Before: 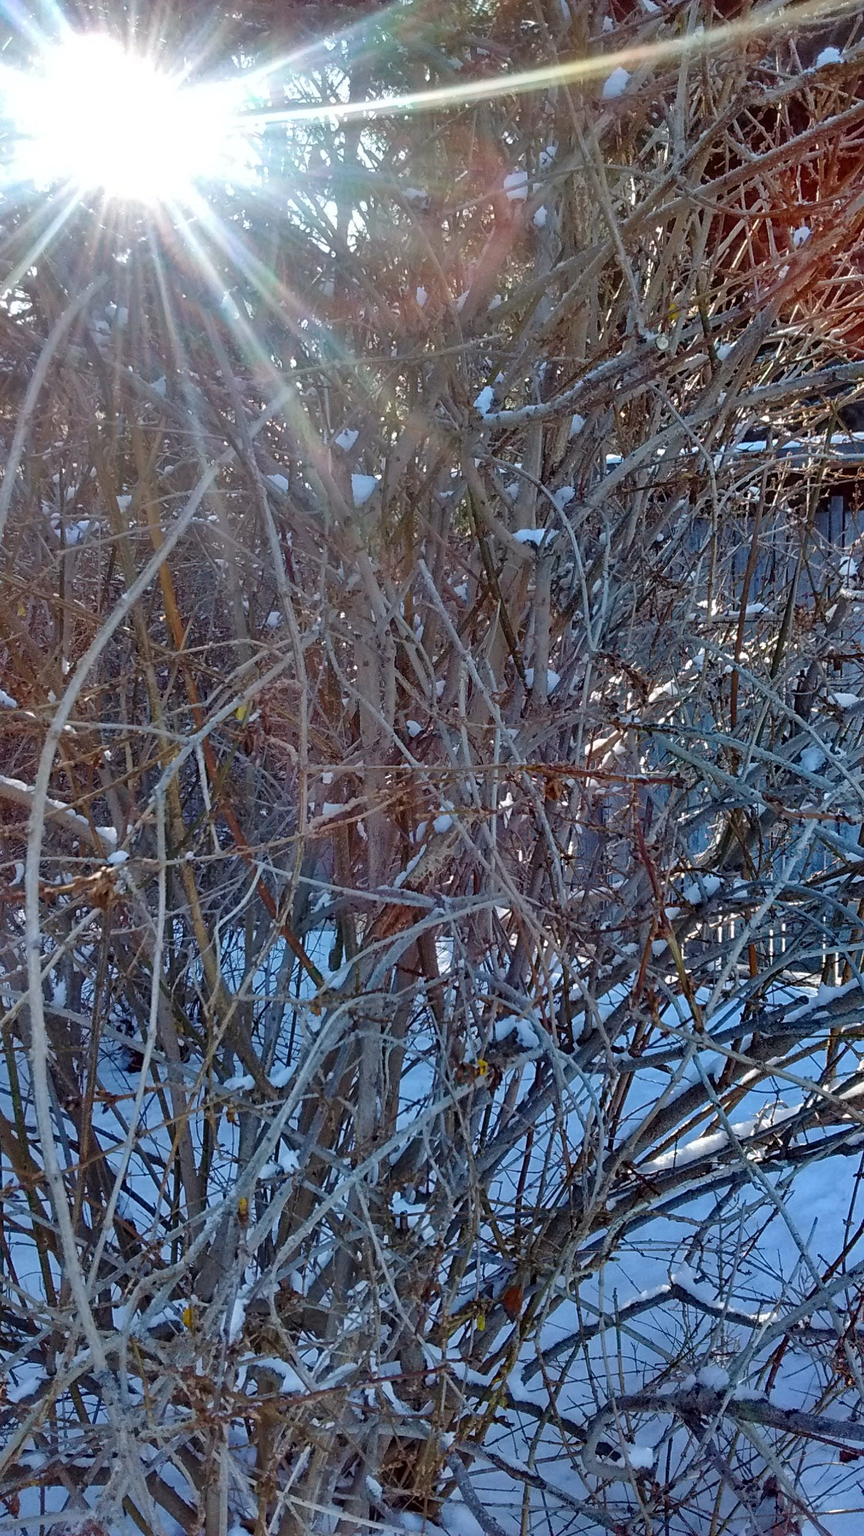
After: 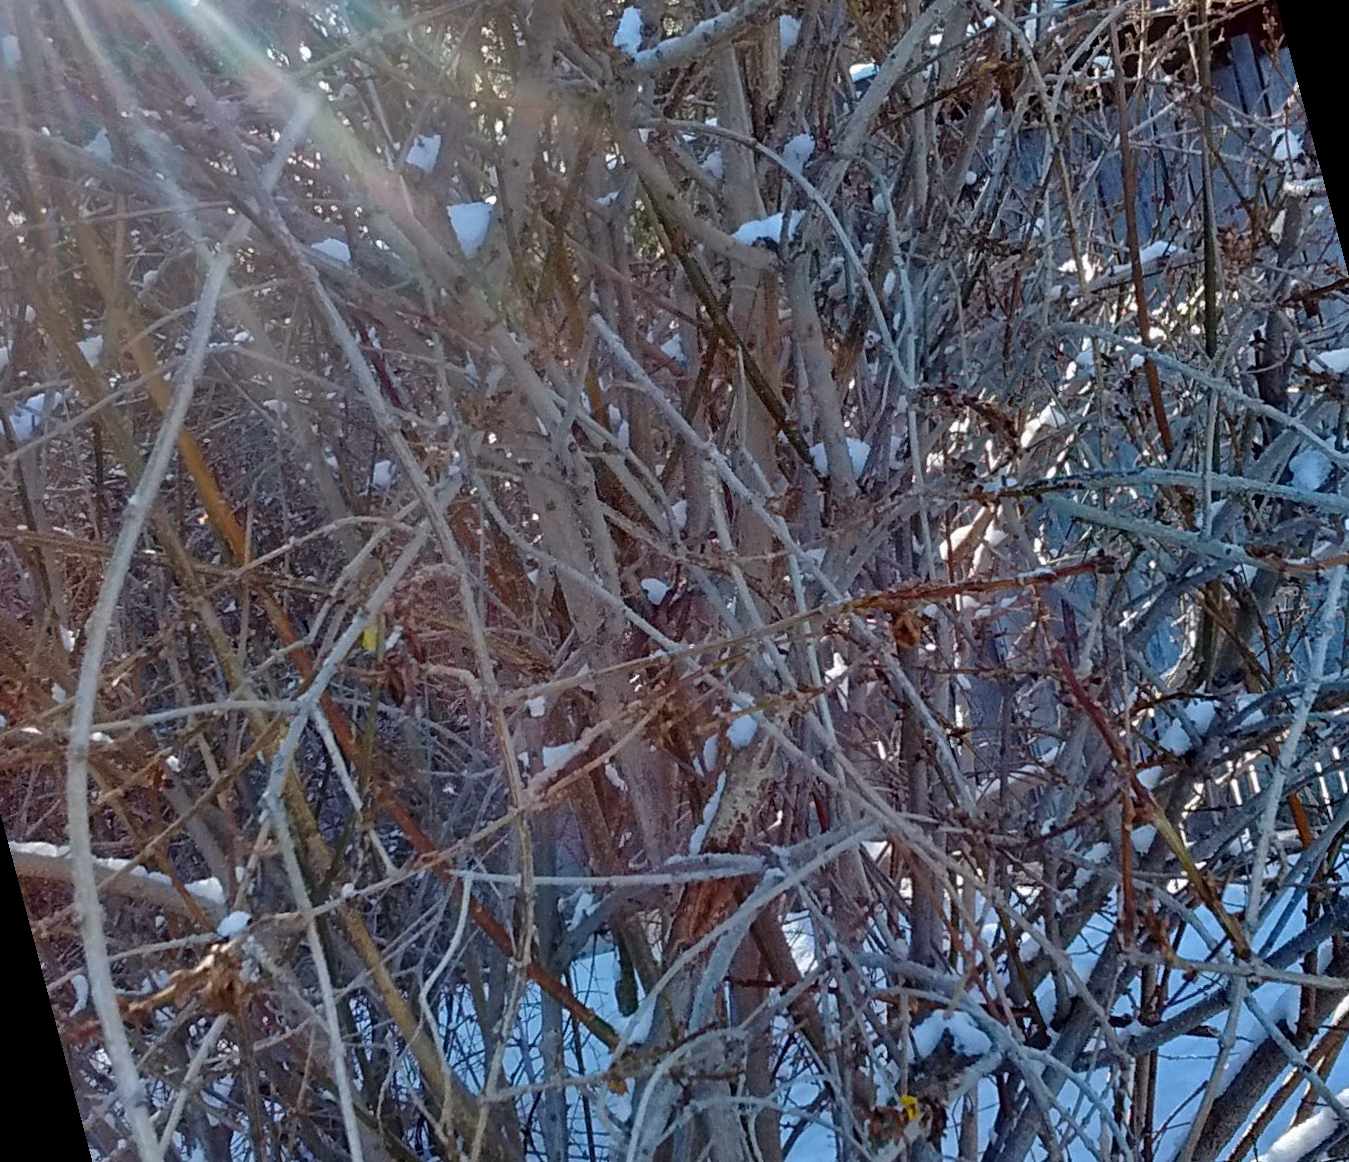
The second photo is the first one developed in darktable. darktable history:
crop and rotate: left 7.196%, top 4.574%, right 10.605%, bottom 13.178%
rotate and perspective: rotation -14.8°, crop left 0.1, crop right 0.903, crop top 0.25, crop bottom 0.748
